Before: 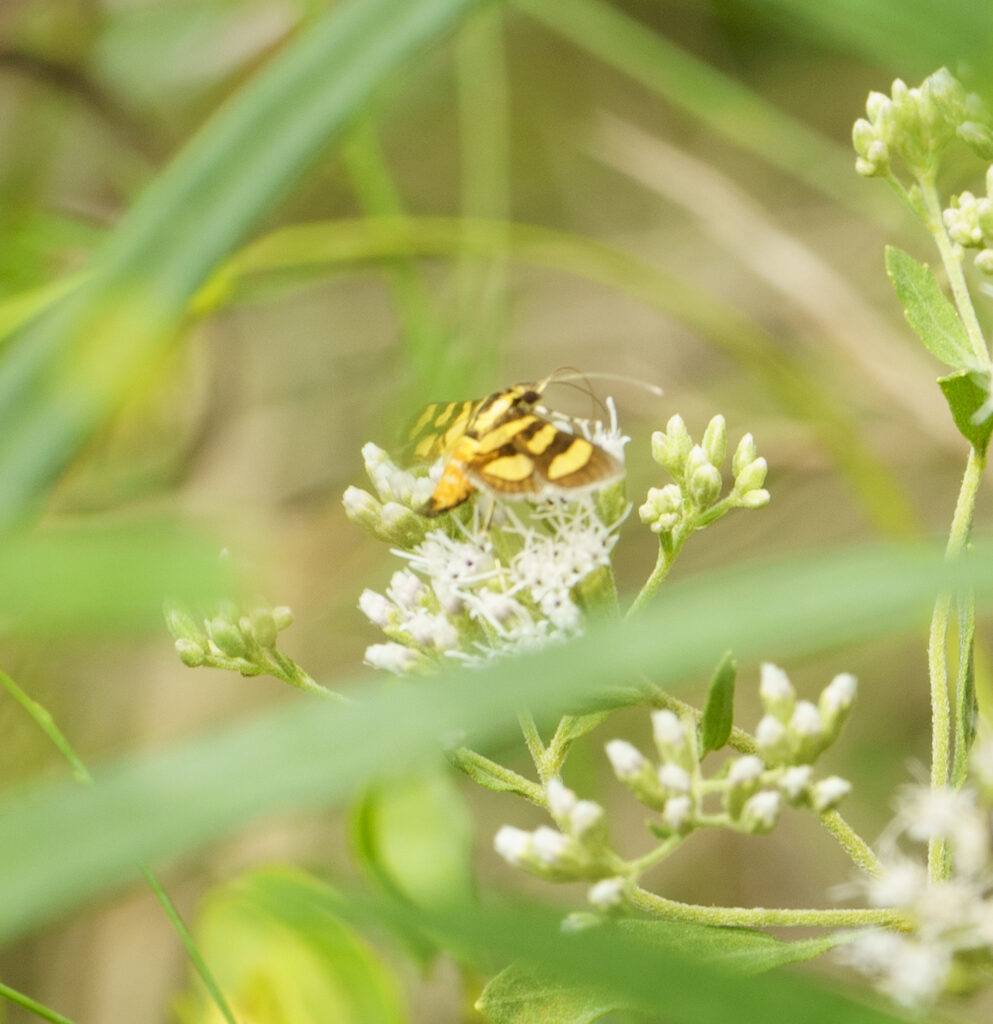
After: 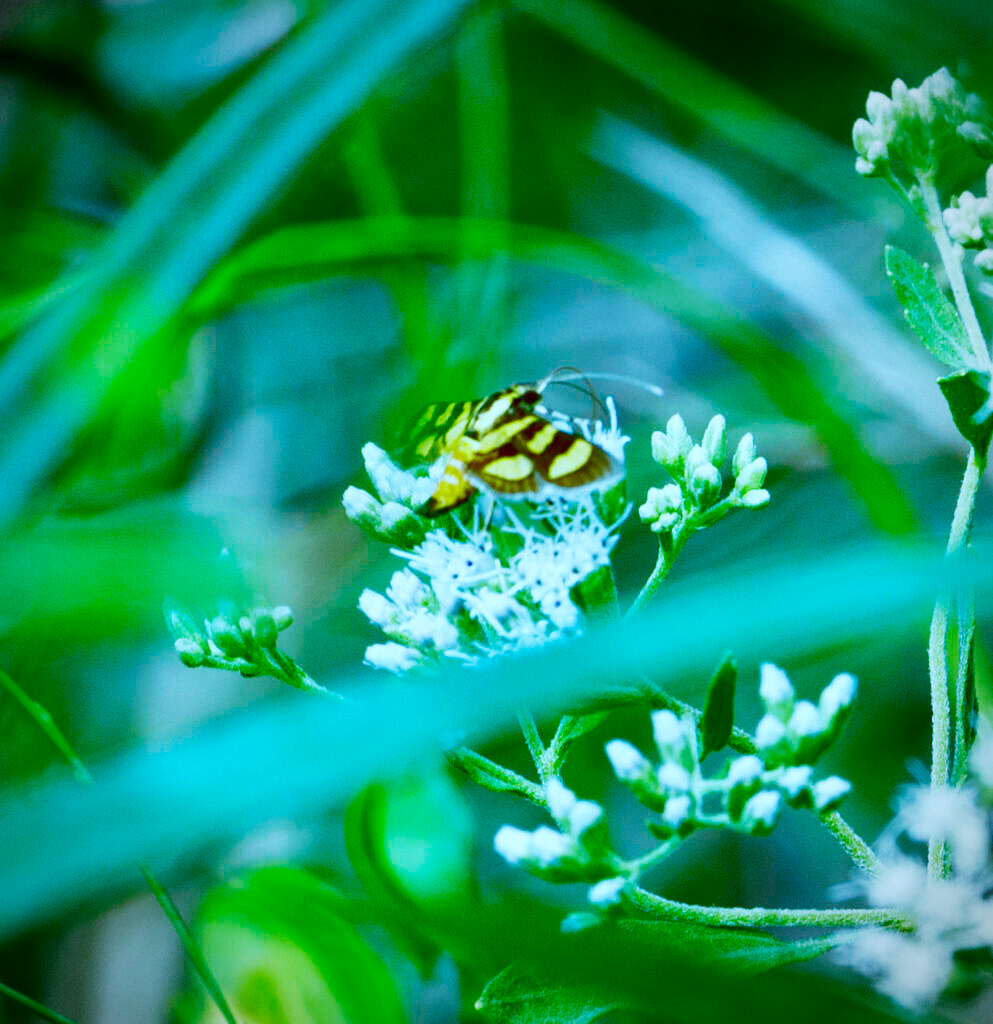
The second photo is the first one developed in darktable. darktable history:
white balance: red 0.766, blue 1.537
base curve: curves: ch0 [(0, 0) (0.036, 0.037) (0.121, 0.228) (0.46, 0.76) (0.859, 0.983) (1, 1)], preserve colors none
vignetting: fall-off radius 60.92%
contrast brightness saturation: brightness -1, saturation 1
